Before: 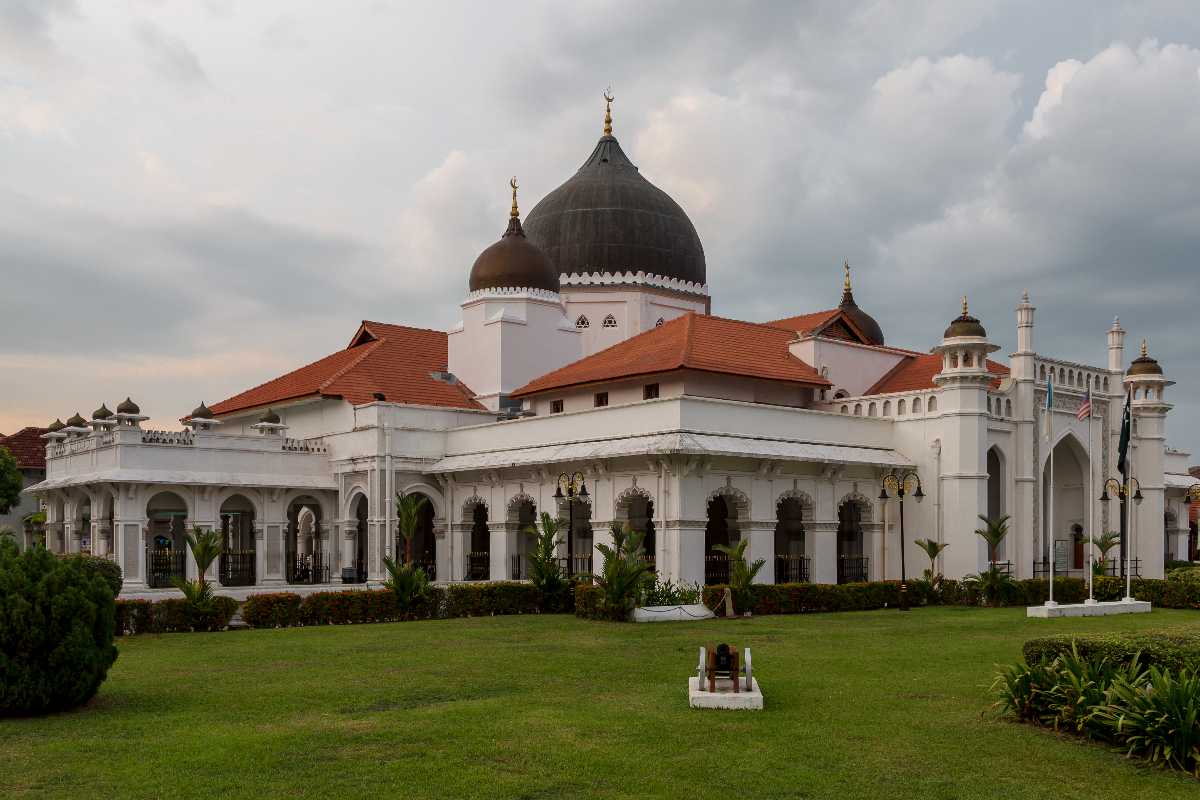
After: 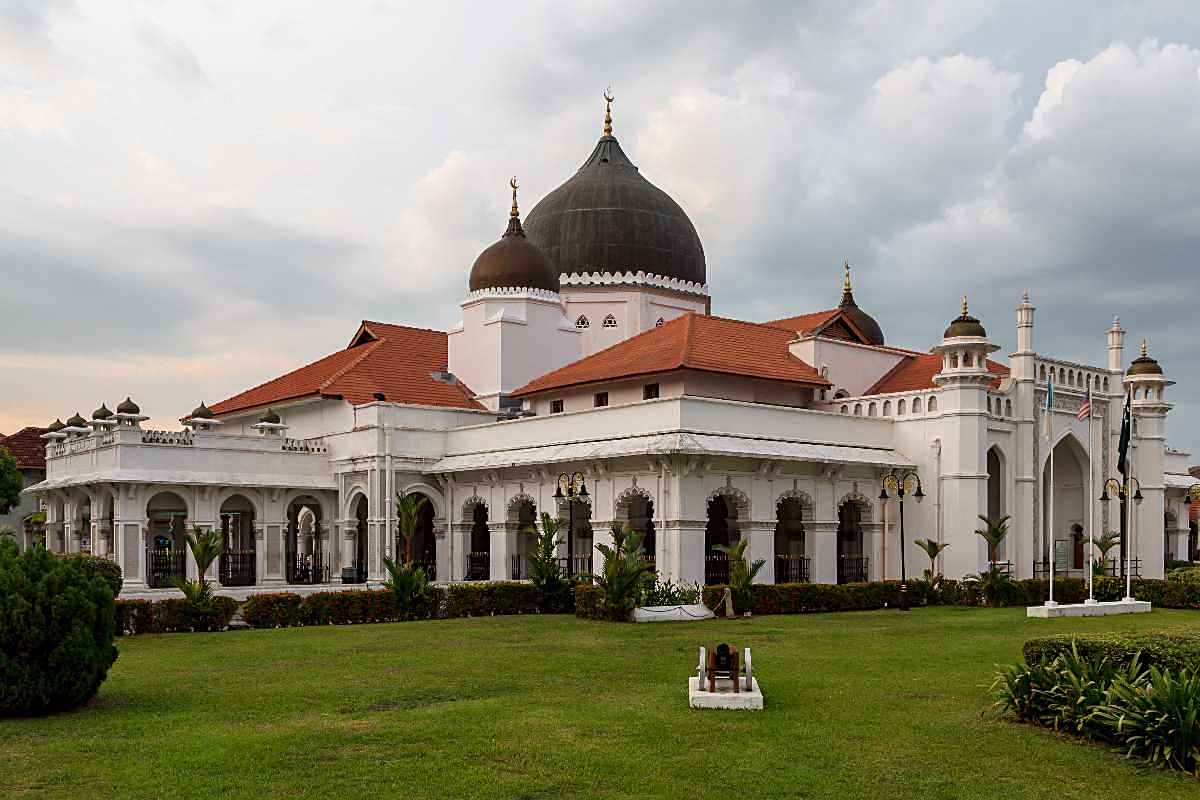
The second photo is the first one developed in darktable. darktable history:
sharpen: on, module defaults
tone curve: curves: ch0 [(0, 0) (0.003, 0.003) (0.011, 0.012) (0.025, 0.027) (0.044, 0.048) (0.069, 0.076) (0.1, 0.109) (0.136, 0.148) (0.177, 0.194) (0.224, 0.245) (0.277, 0.303) (0.335, 0.366) (0.399, 0.436) (0.468, 0.511) (0.543, 0.593) (0.623, 0.681) (0.709, 0.775) (0.801, 0.875) (0.898, 0.954) (1, 1)], preserve colors none
